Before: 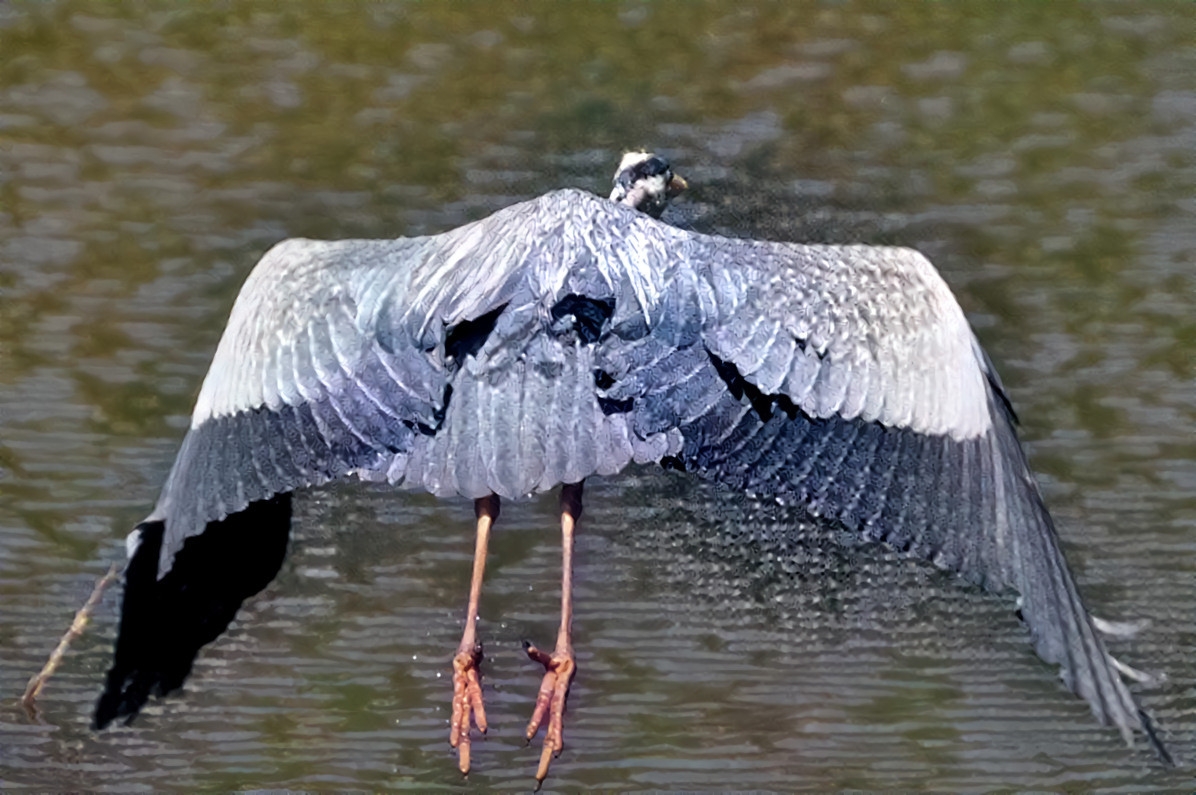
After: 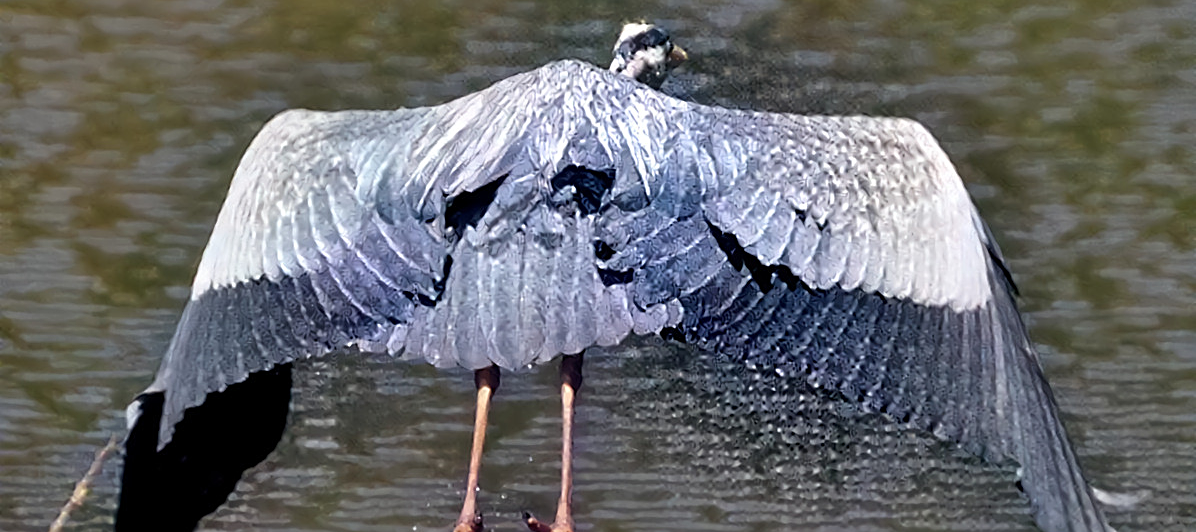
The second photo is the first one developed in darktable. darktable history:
crop: top 16.332%, bottom 16.687%
sharpen: on, module defaults
